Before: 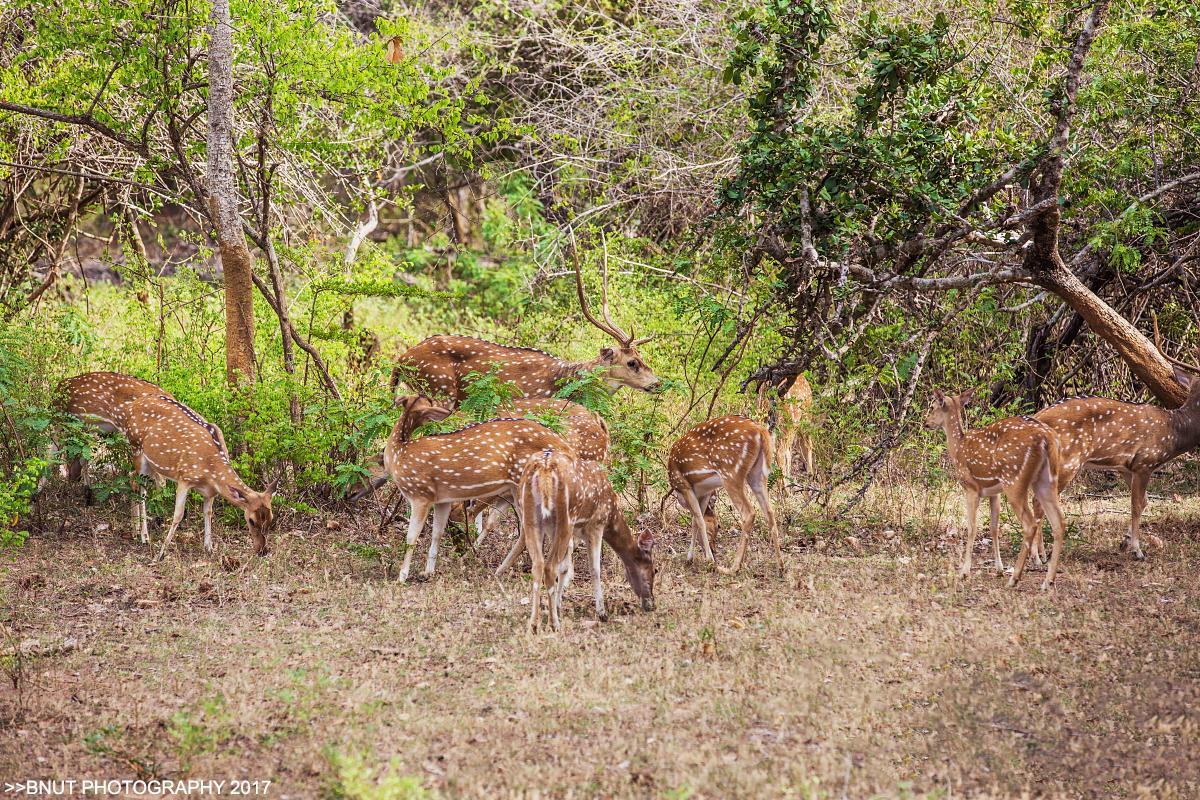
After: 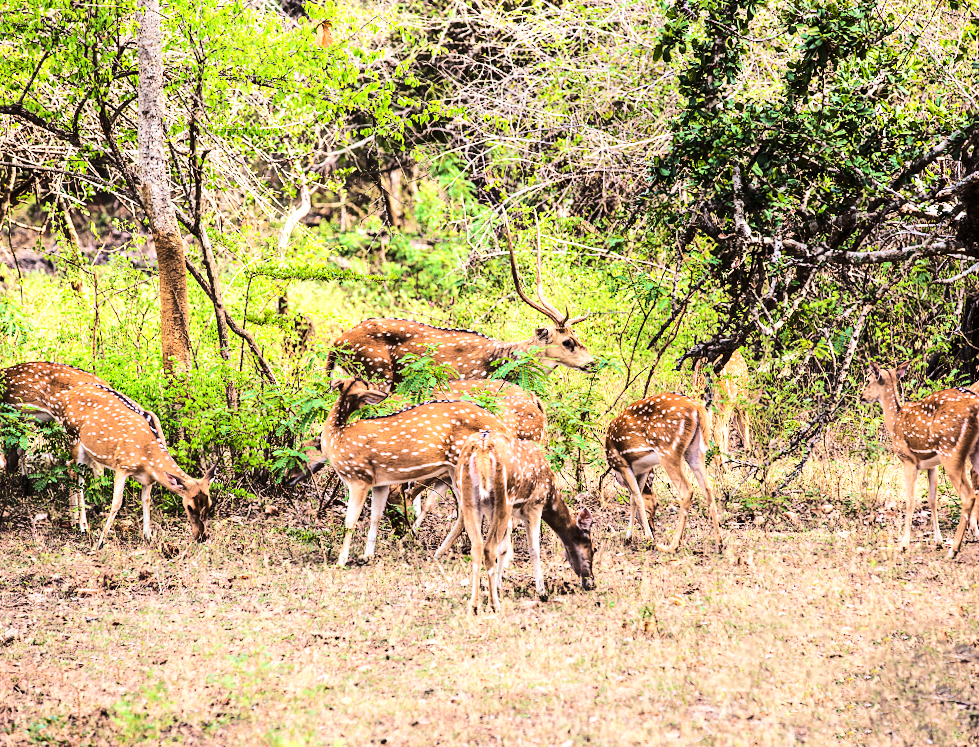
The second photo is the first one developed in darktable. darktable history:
tone equalizer: -8 EV -0.719 EV, -7 EV -0.676 EV, -6 EV -0.639 EV, -5 EV -0.42 EV, -3 EV 0.399 EV, -2 EV 0.6 EV, -1 EV 0.697 EV, +0 EV 0.72 EV, edges refinement/feathering 500, mask exposure compensation -1.57 EV, preserve details no
tone curve: curves: ch0 [(0, 0) (0.003, 0.002) (0.011, 0.008) (0.025, 0.017) (0.044, 0.027) (0.069, 0.037) (0.1, 0.052) (0.136, 0.074) (0.177, 0.11) (0.224, 0.155) (0.277, 0.237) (0.335, 0.34) (0.399, 0.467) (0.468, 0.584) (0.543, 0.683) (0.623, 0.762) (0.709, 0.827) (0.801, 0.888) (0.898, 0.947) (1, 1)], color space Lab, linked channels, preserve colors none
crop and rotate: angle 1.11°, left 4.101%, top 1.231%, right 11.87%, bottom 2.683%
